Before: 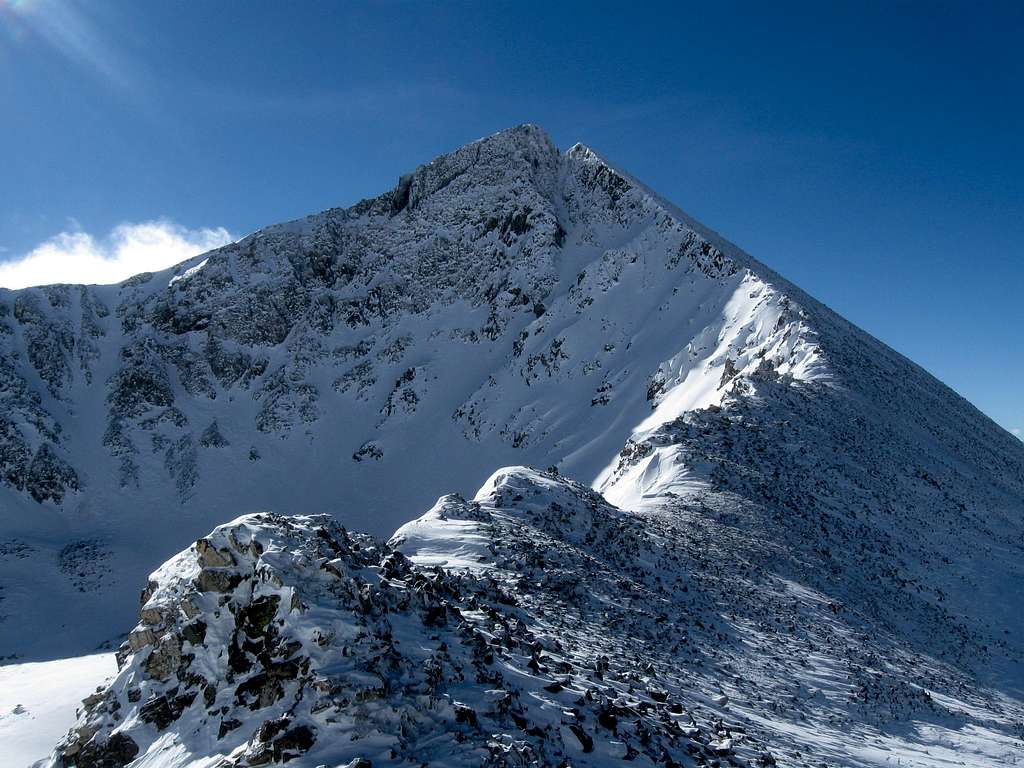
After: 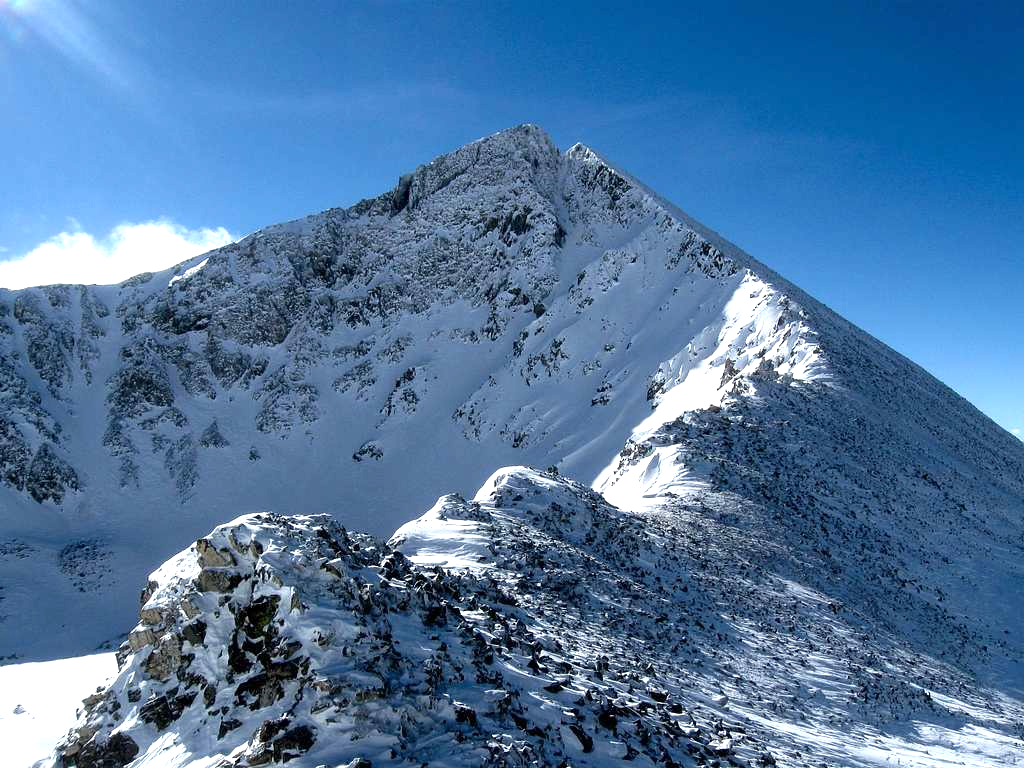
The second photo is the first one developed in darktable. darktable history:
exposure: exposure 0.813 EV, compensate exposure bias true, compensate highlight preservation false
